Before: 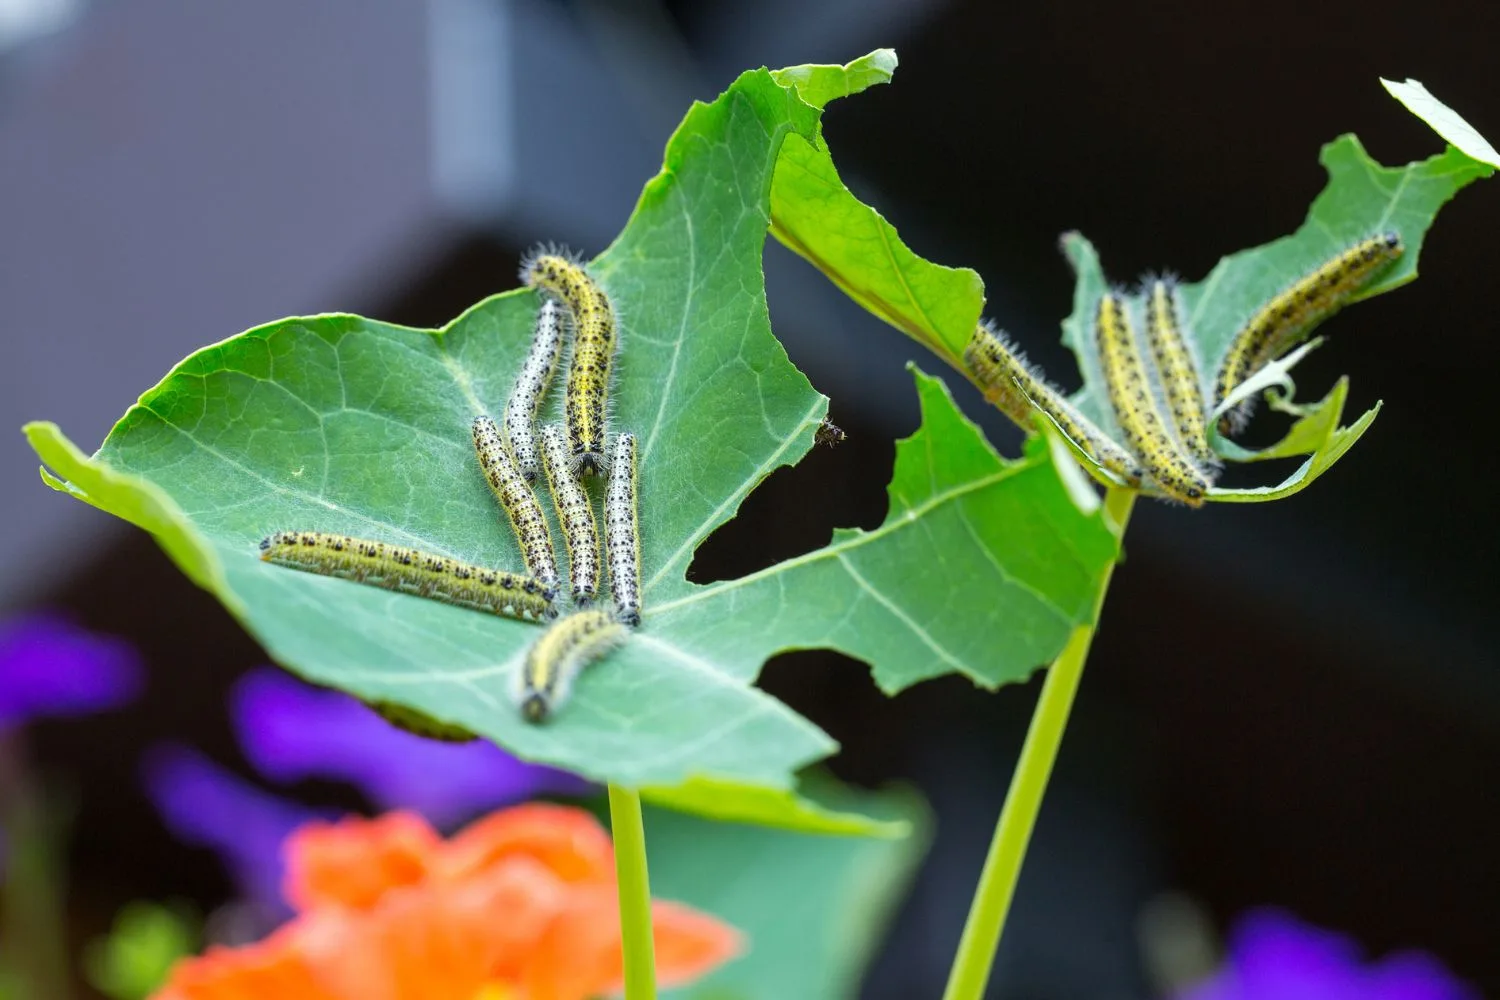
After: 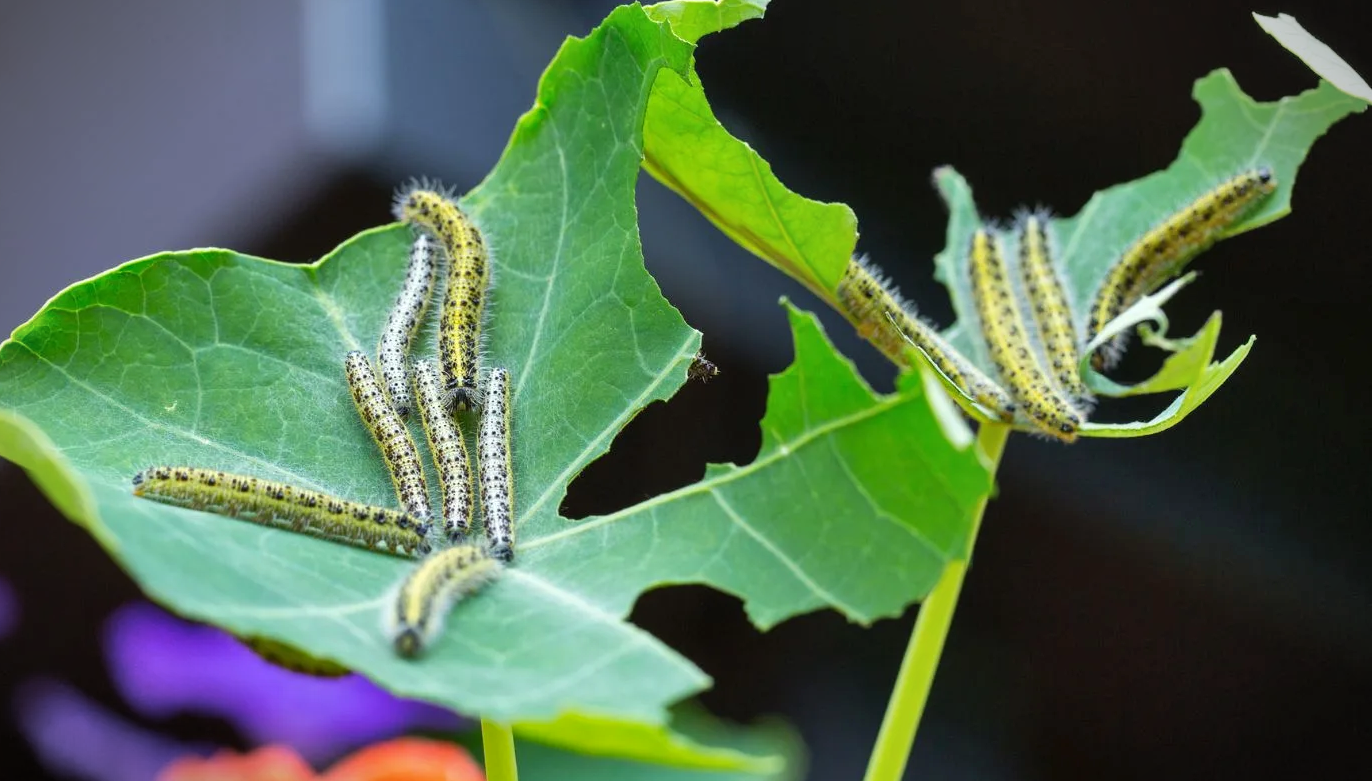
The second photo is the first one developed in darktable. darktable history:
crop: left 8.532%, top 6.571%, bottom 15.318%
vignetting: fall-off start 90.13%, fall-off radius 38.34%, center (-0.032, -0.046), width/height ratio 1.214, shape 1.3
shadows and highlights: low approximation 0.01, soften with gaussian
